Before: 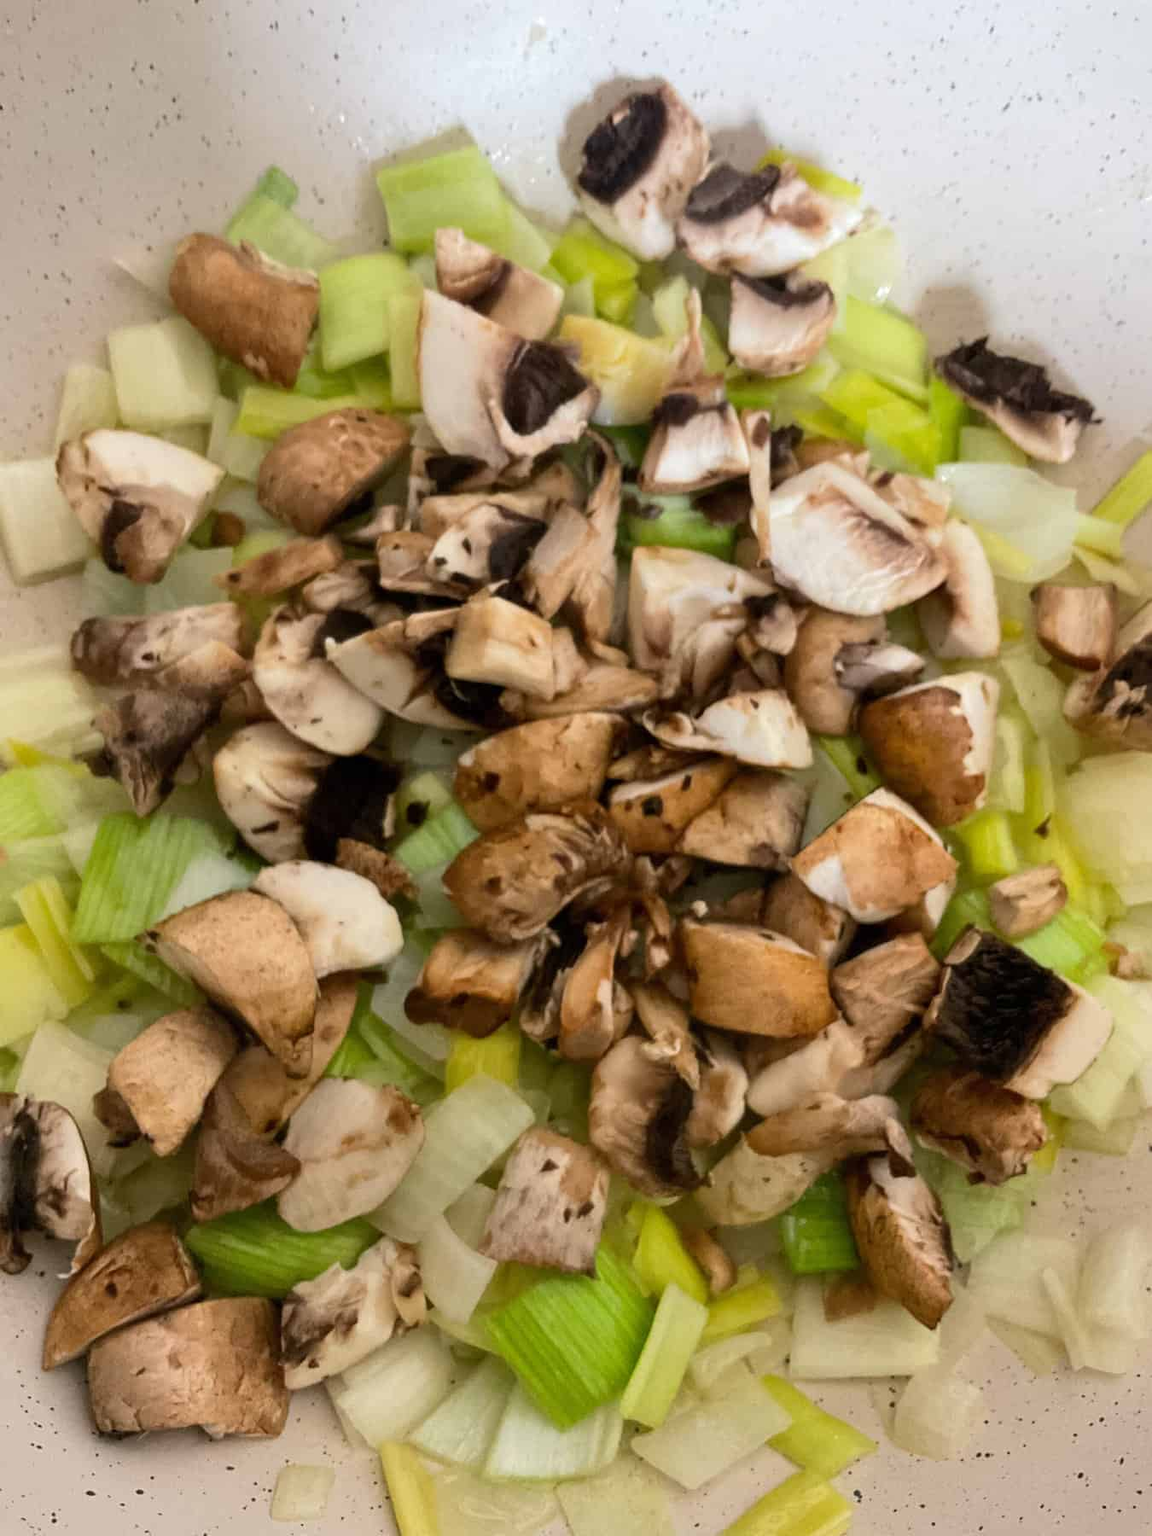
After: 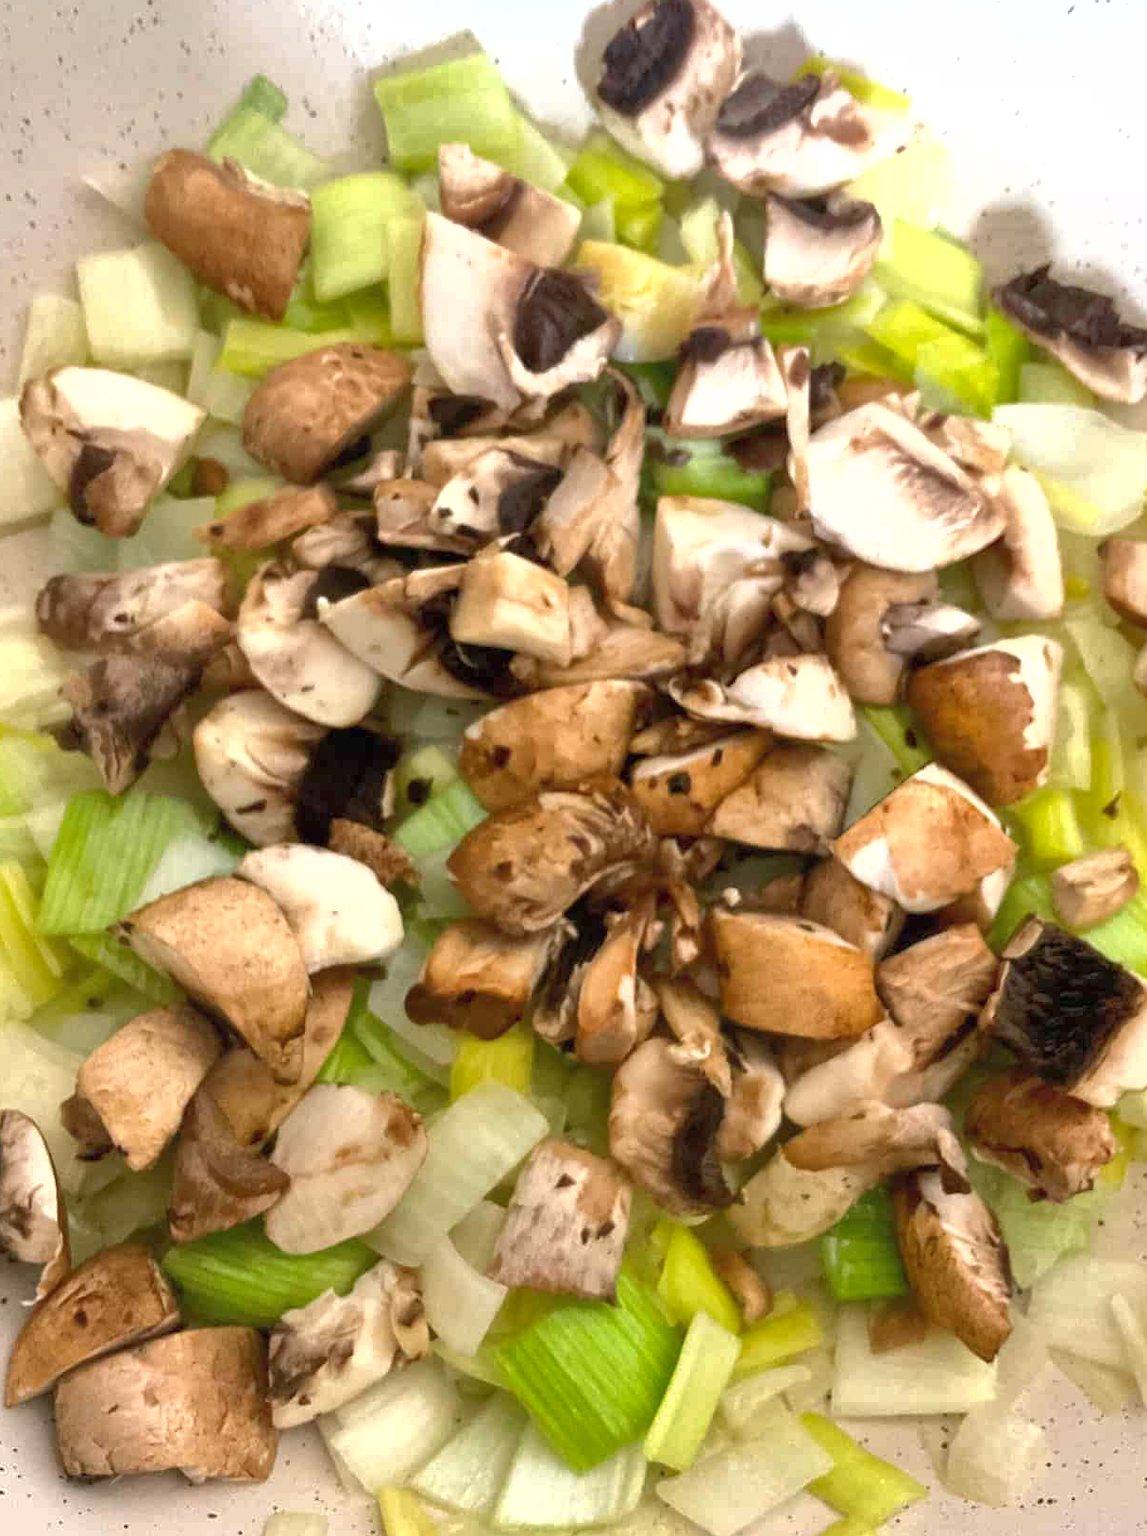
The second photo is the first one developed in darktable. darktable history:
exposure: black level correction 0, exposure 0.702 EV, compensate exposure bias true, compensate highlight preservation false
shadows and highlights: highlights color adjustment 0.314%
crop: left 3.386%, top 6.4%, right 6.577%, bottom 3.186%
